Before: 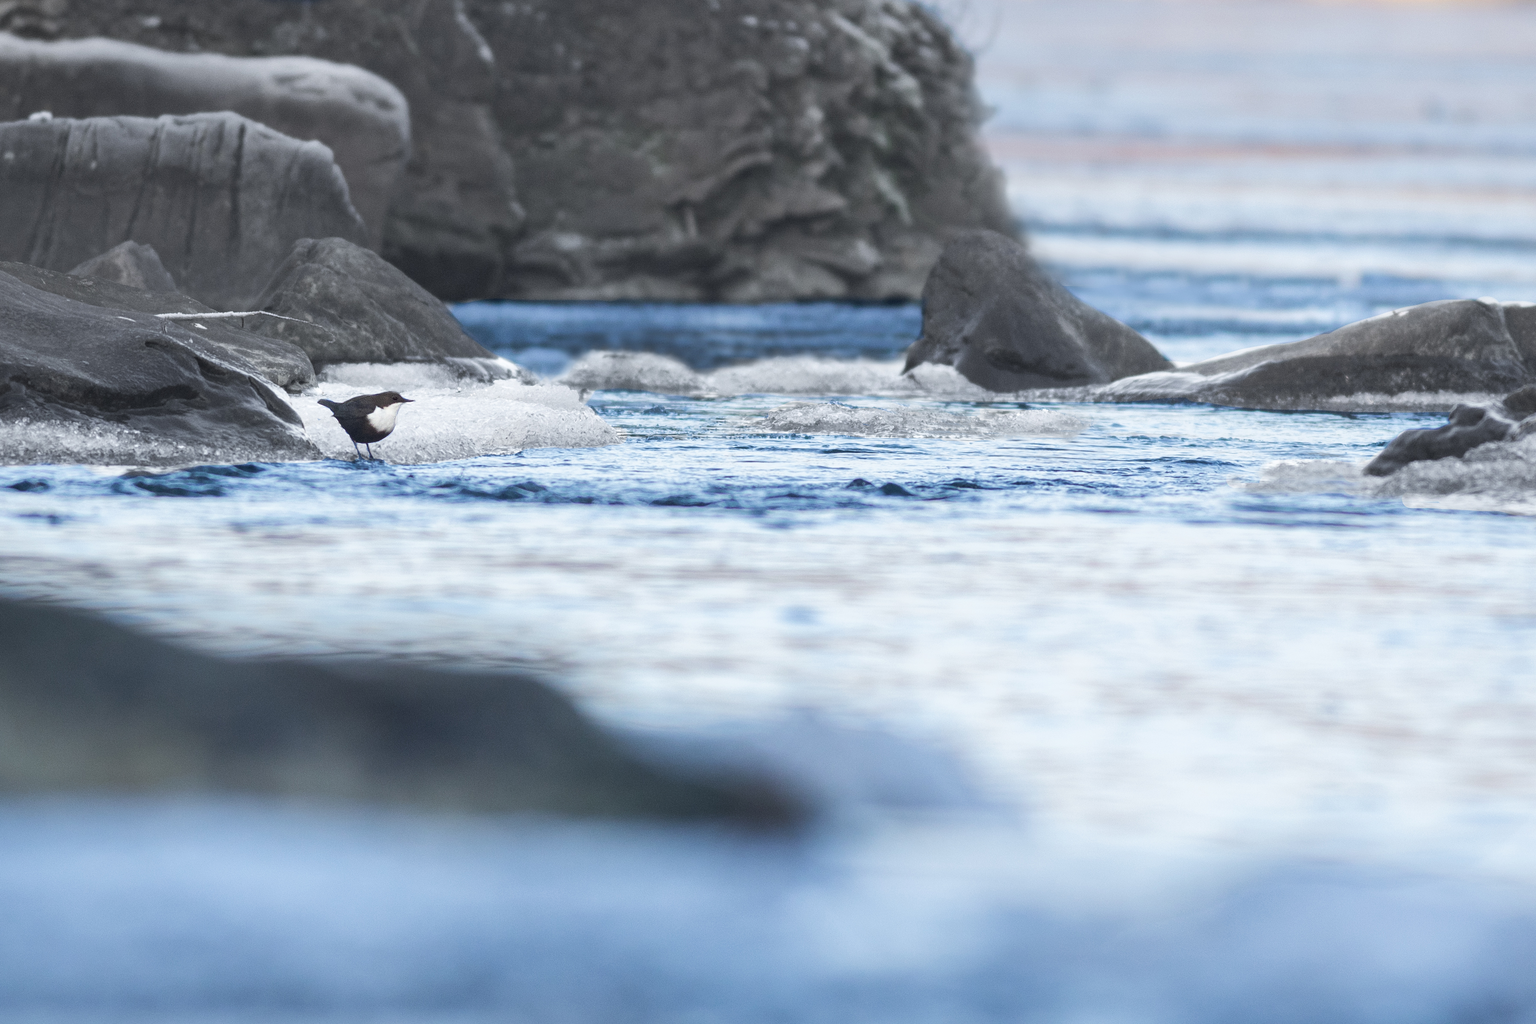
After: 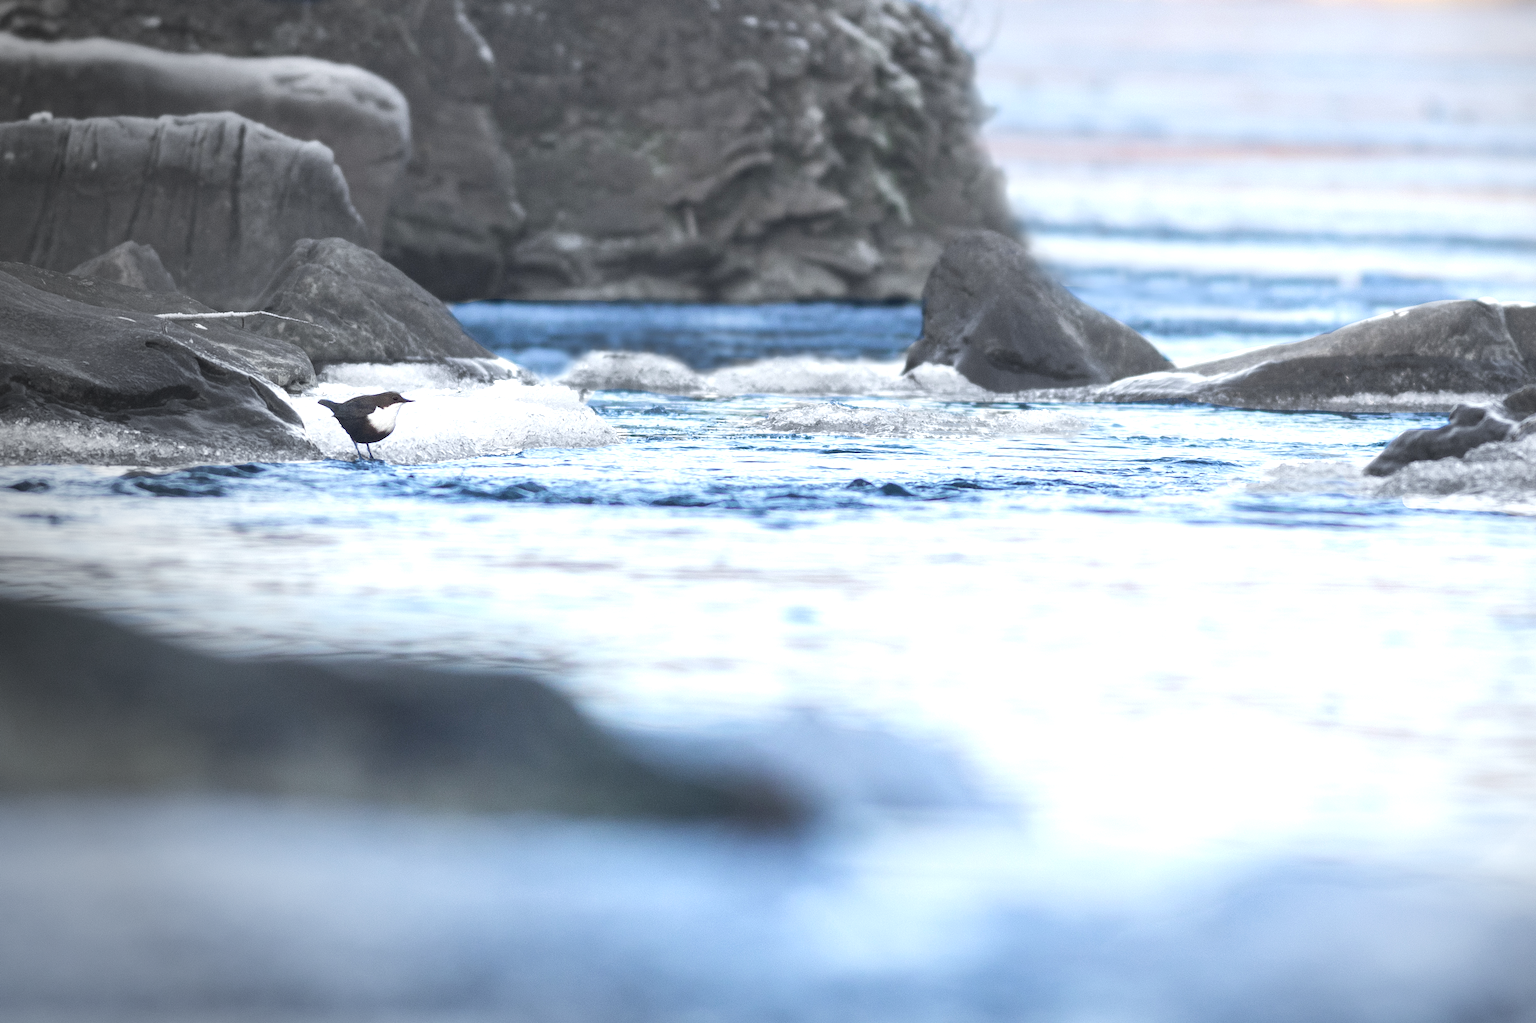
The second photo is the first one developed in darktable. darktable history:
vignetting: fall-off start 73.57%, center (0.22, -0.235)
exposure: black level correction 0, exposure 0.5 EV, compensate exposure bias true, compensate highlight preservation false
